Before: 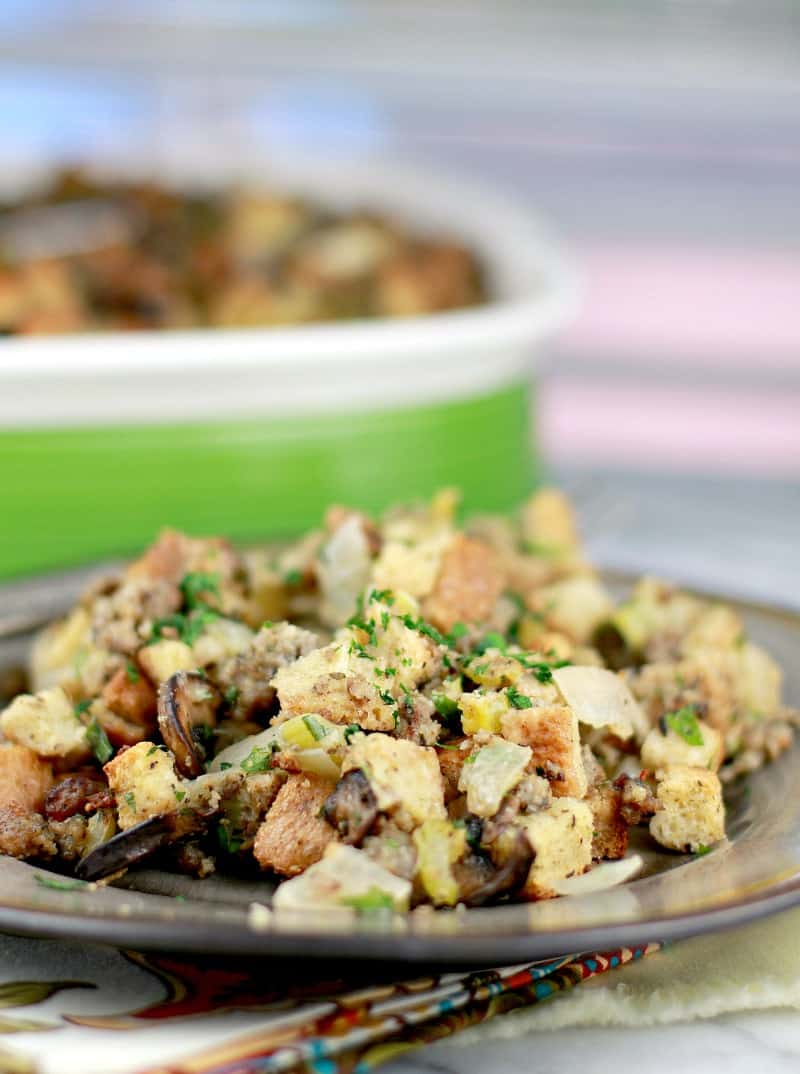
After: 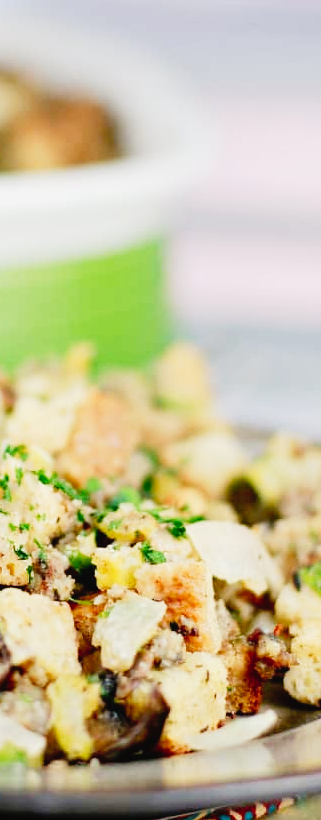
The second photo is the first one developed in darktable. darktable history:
crop: left 45.861%, top 13.563%, right 13.959%, bottom 10.013%
tone curve: curves: ch0 [(0, 0.023) (0.113, 0.081) (0.204, 0.197) (0.498, 0.608) (0.709, 0.819) (0.984, 0.961)]; ch1 [(0, 0) (0.172, 0.123) (0.317, 0.272) (0.414, 0.382) (0.476, 0.479) (0.505, 0.501) (0.528, 0.54) (0.618, 0.647) (0.709, 0.764) (1, 1)]; ch2 [(0, 0) (0.411, 0.424) (0.492, 0.502) (0.521, 0.521) (0.55, 0.576) (0.686, 0.638) (1, 1)], preserve colors none
